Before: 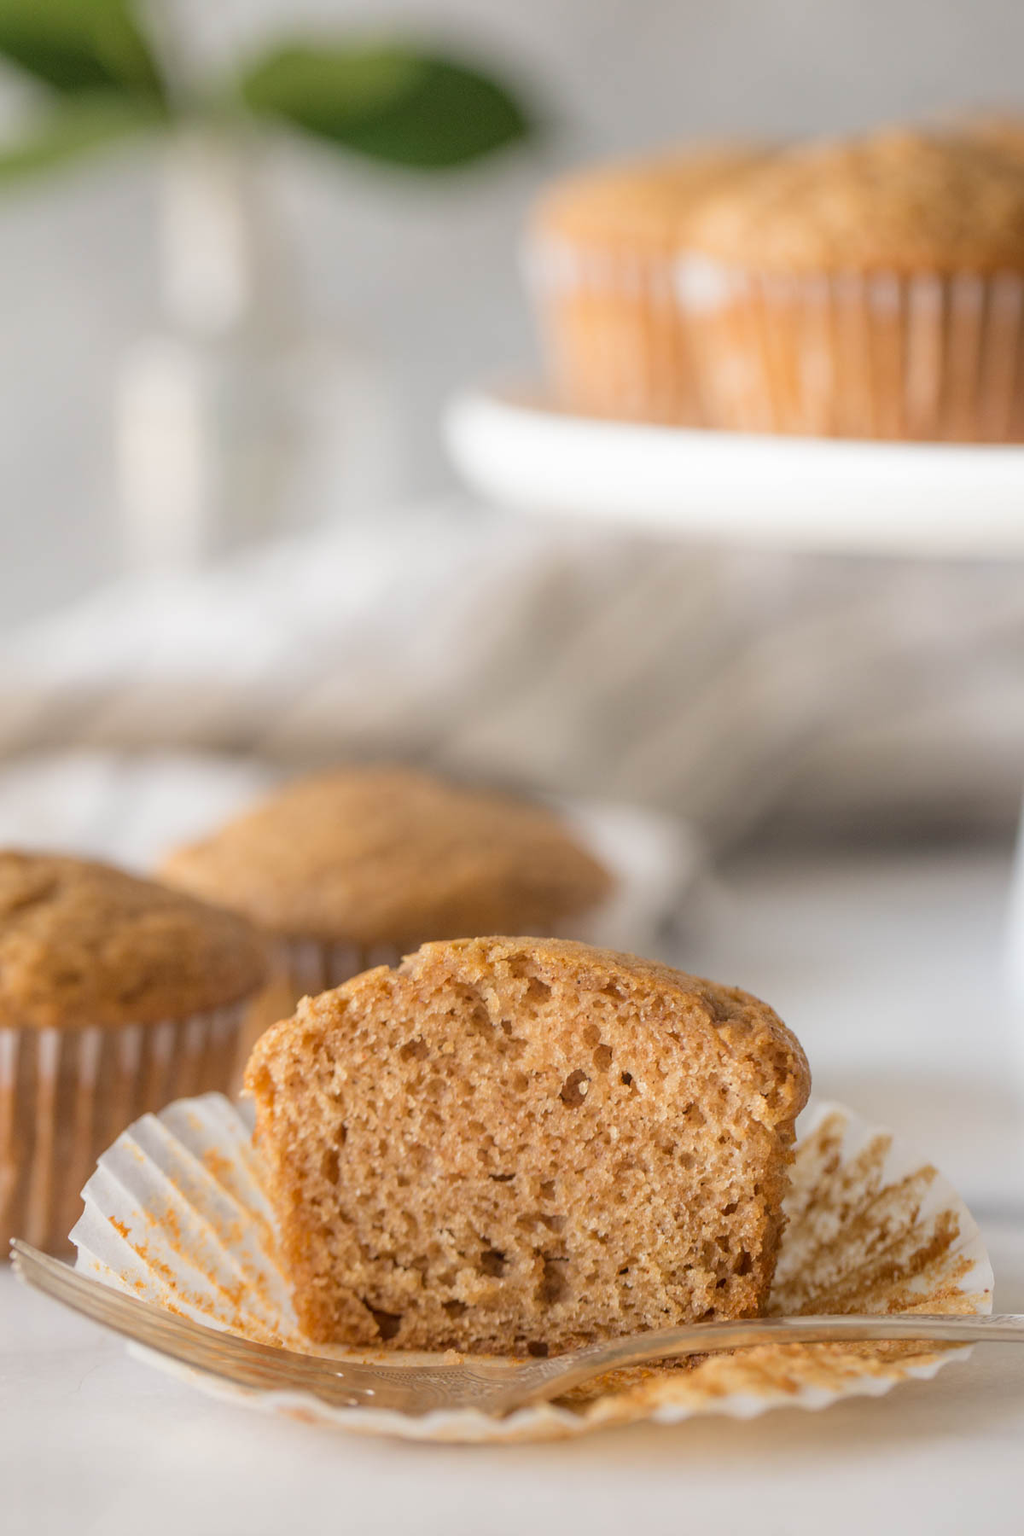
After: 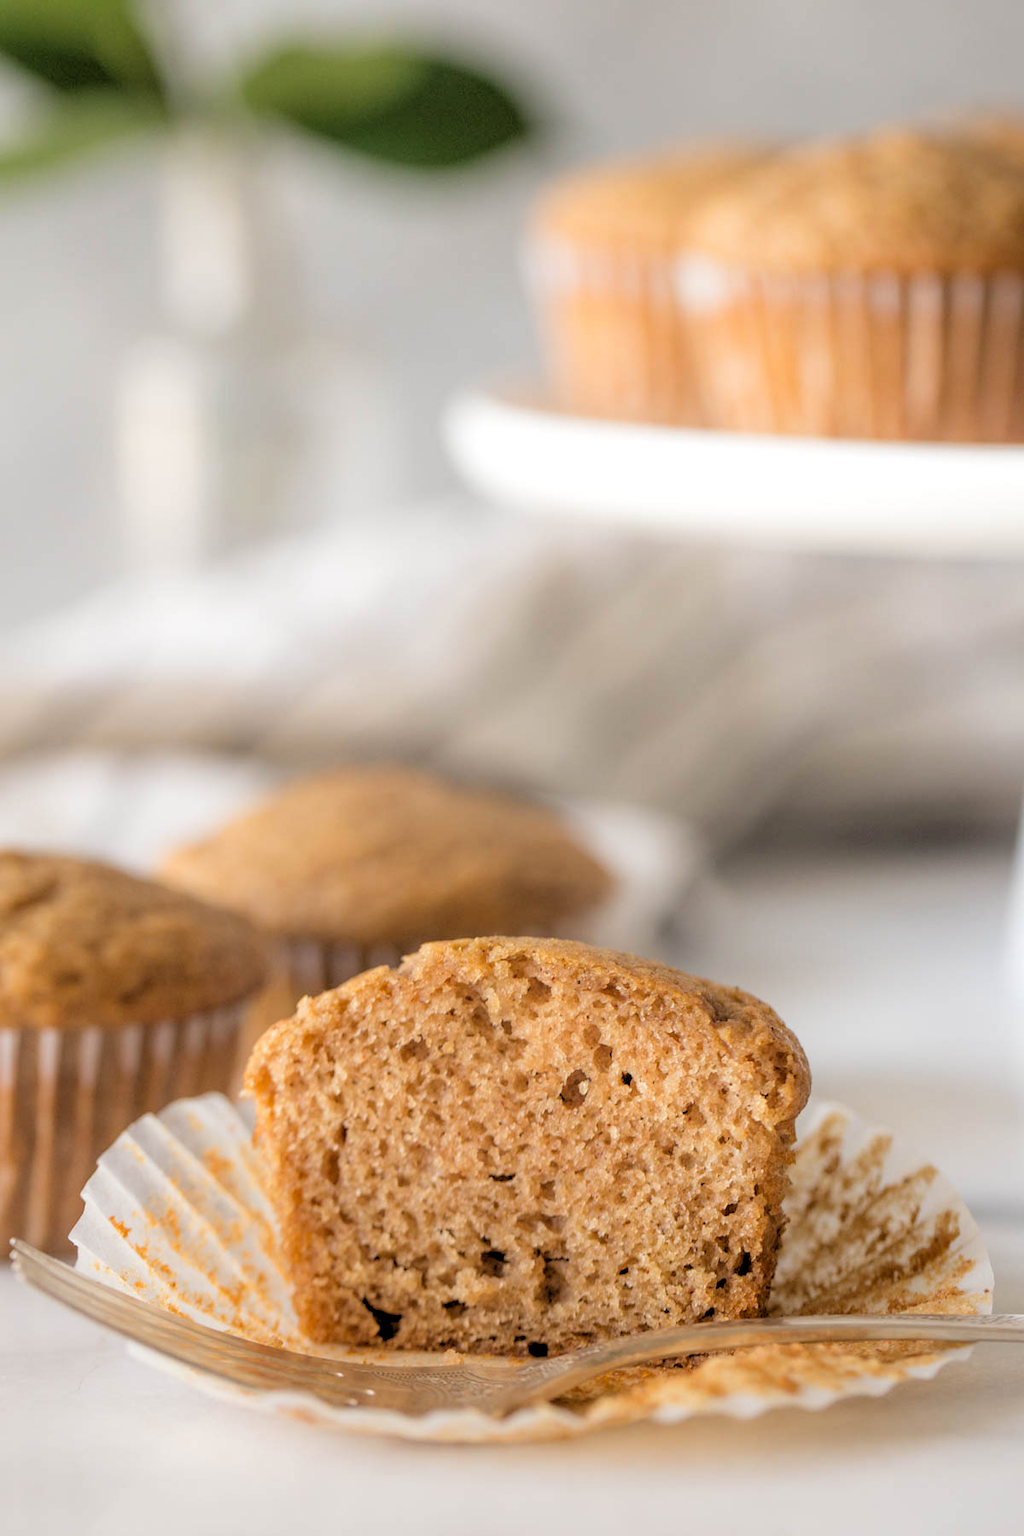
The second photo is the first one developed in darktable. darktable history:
exposure: compensate highlight preservation false
rgb levels: levels [[0.029, 0.461, 0.922], [0, 0.5, 1], [0, 0.5, 1]]
